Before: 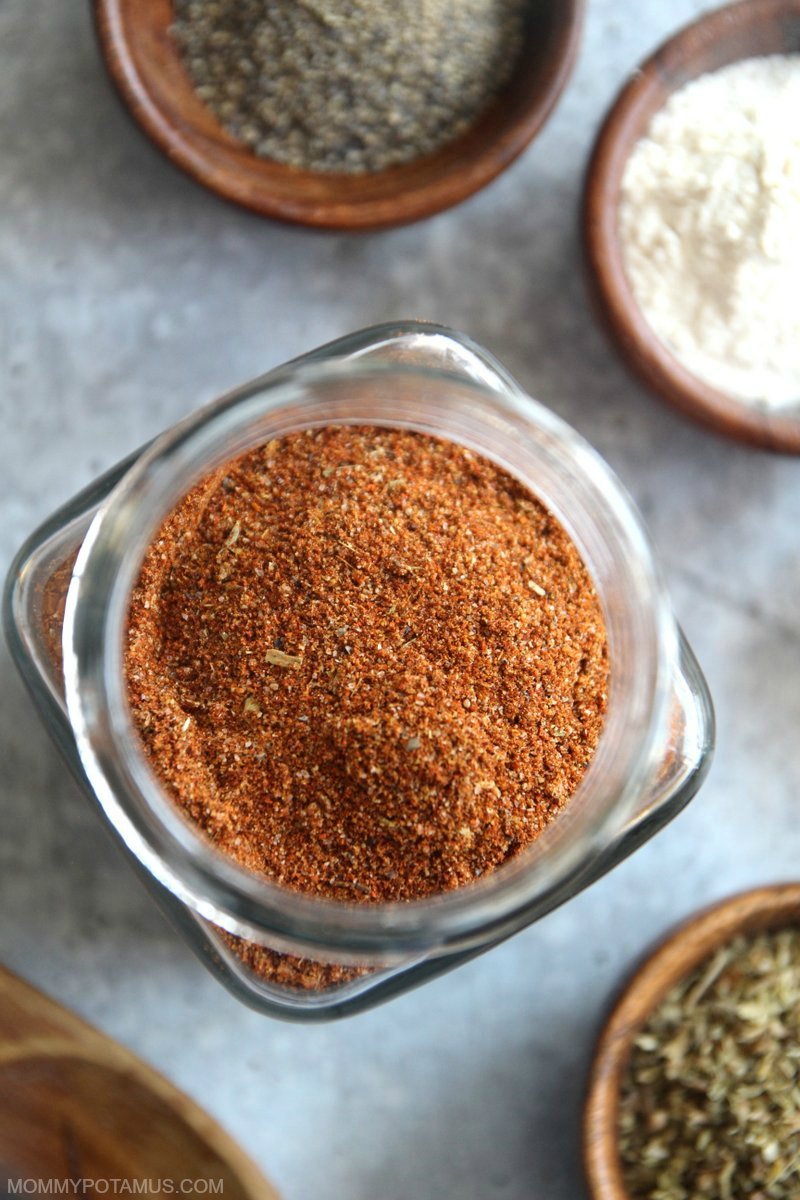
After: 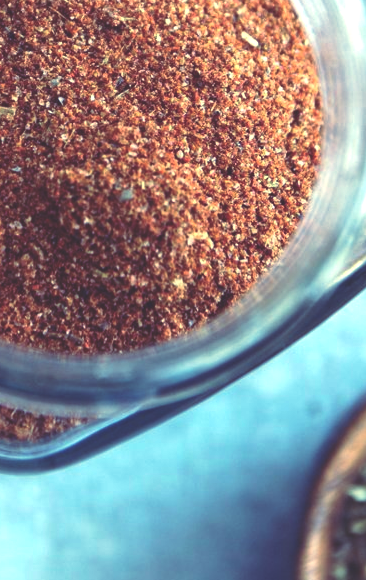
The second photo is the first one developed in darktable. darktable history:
crop: left 35.976%, top 45.819%, right 18.162%, bottom 5.807%
rgb curve: curves: ch0 [(0, 0.186) (0.314, 0.284) (0.576, 0.466) (0.805, 0.691) (0.936, 0.886)]; ch1 [(0, 0.186) (0.314, 0.284) (0.581, 0.534) (0.771, 0.746) (0.936, 0.958)]; ch2 [(0, 0.216) (0.275, 0.39) (1, 1)], mode RGB, independent channels, compensate middle gray true, preserve colors none
exposure: black level correction 0.001, exposure 0.5 EV, compensate exposure bias true, compensate highlight preservation false
